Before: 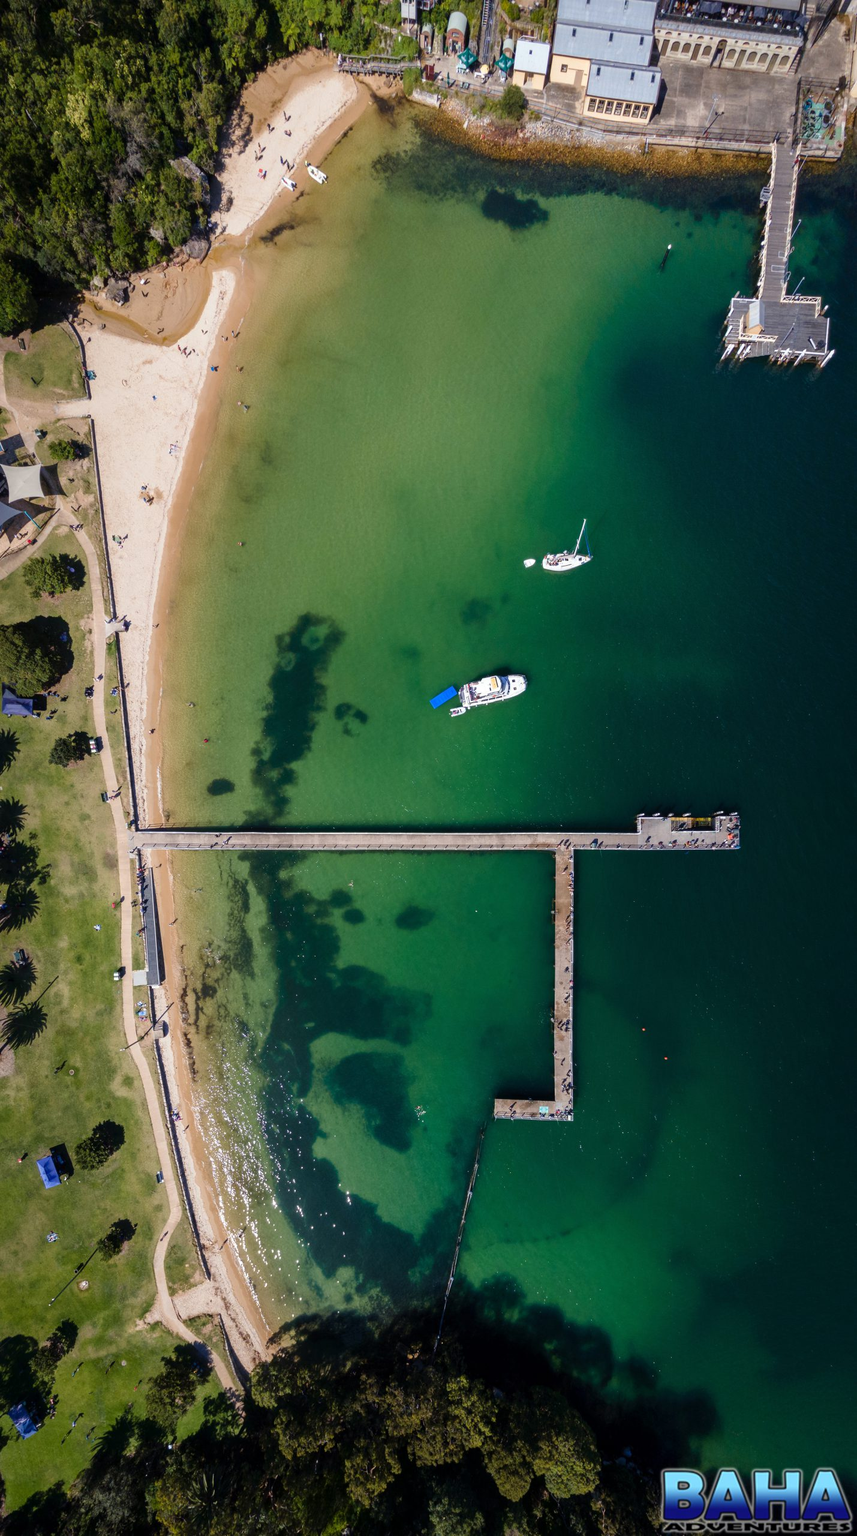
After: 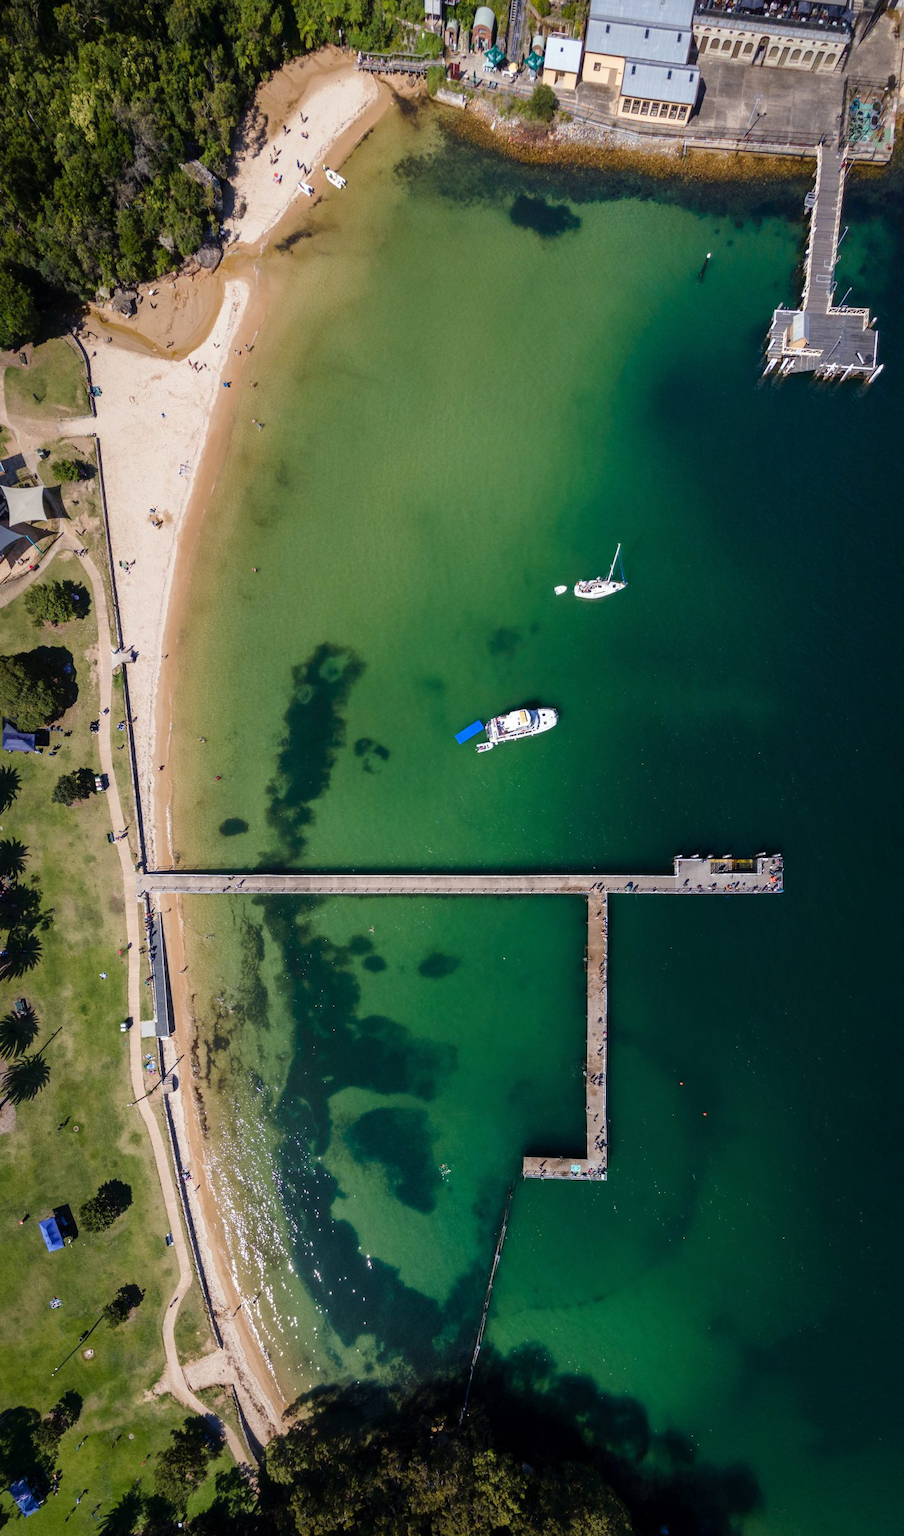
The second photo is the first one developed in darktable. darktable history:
crop: top 0.375%, right 0.255%, bottom 5.09%
